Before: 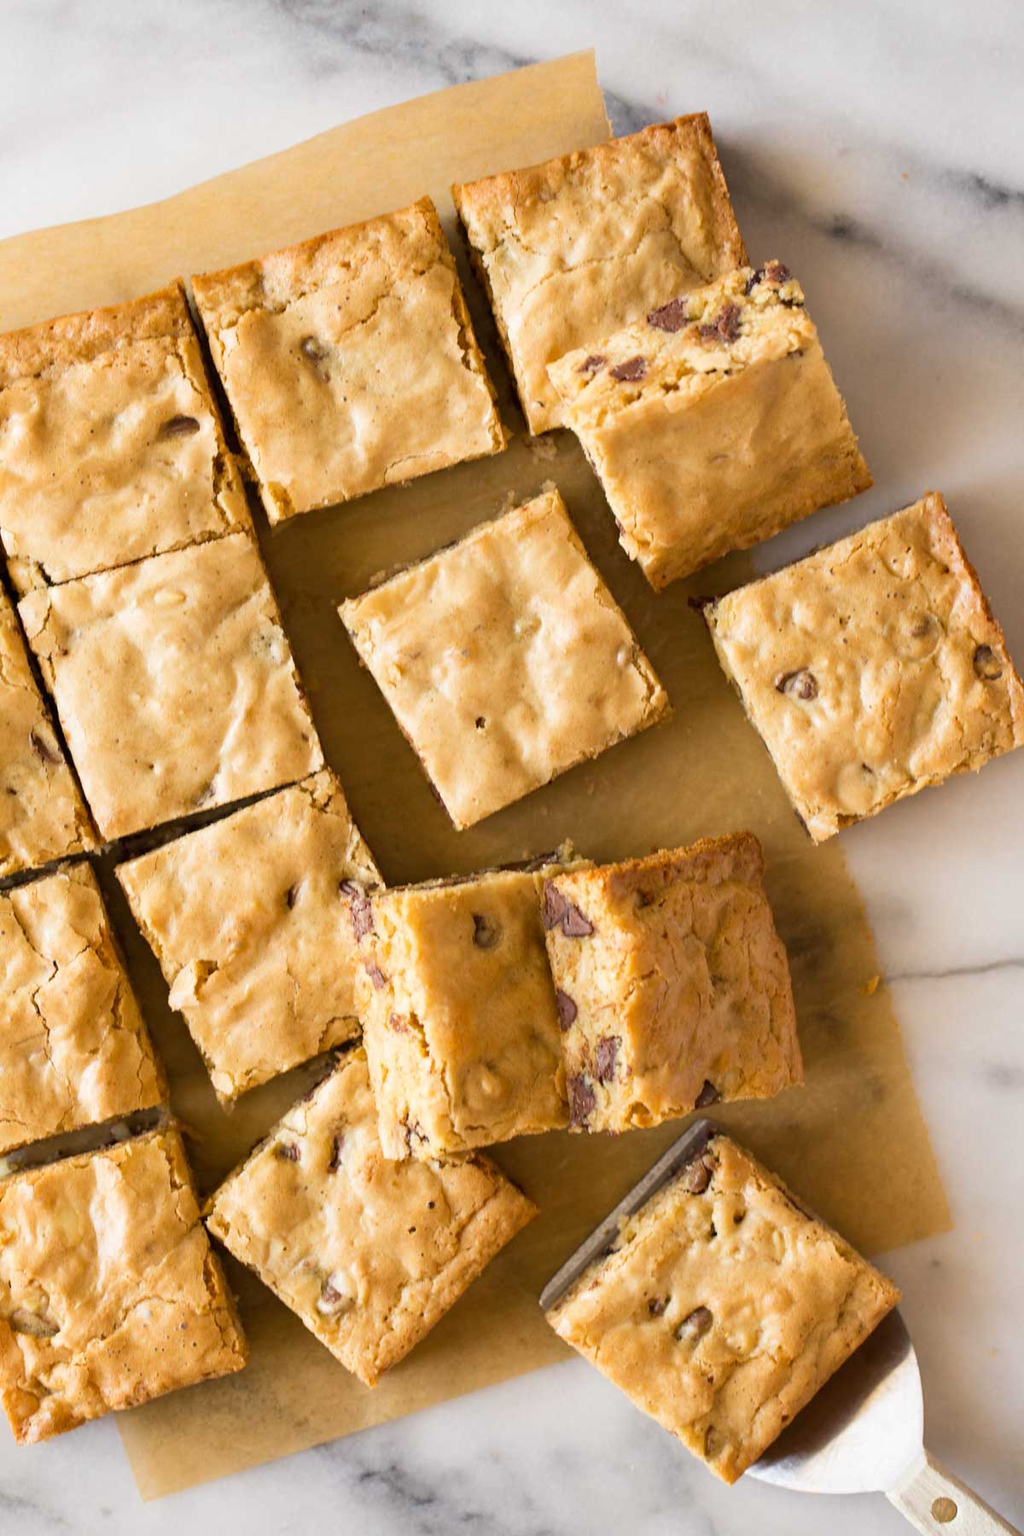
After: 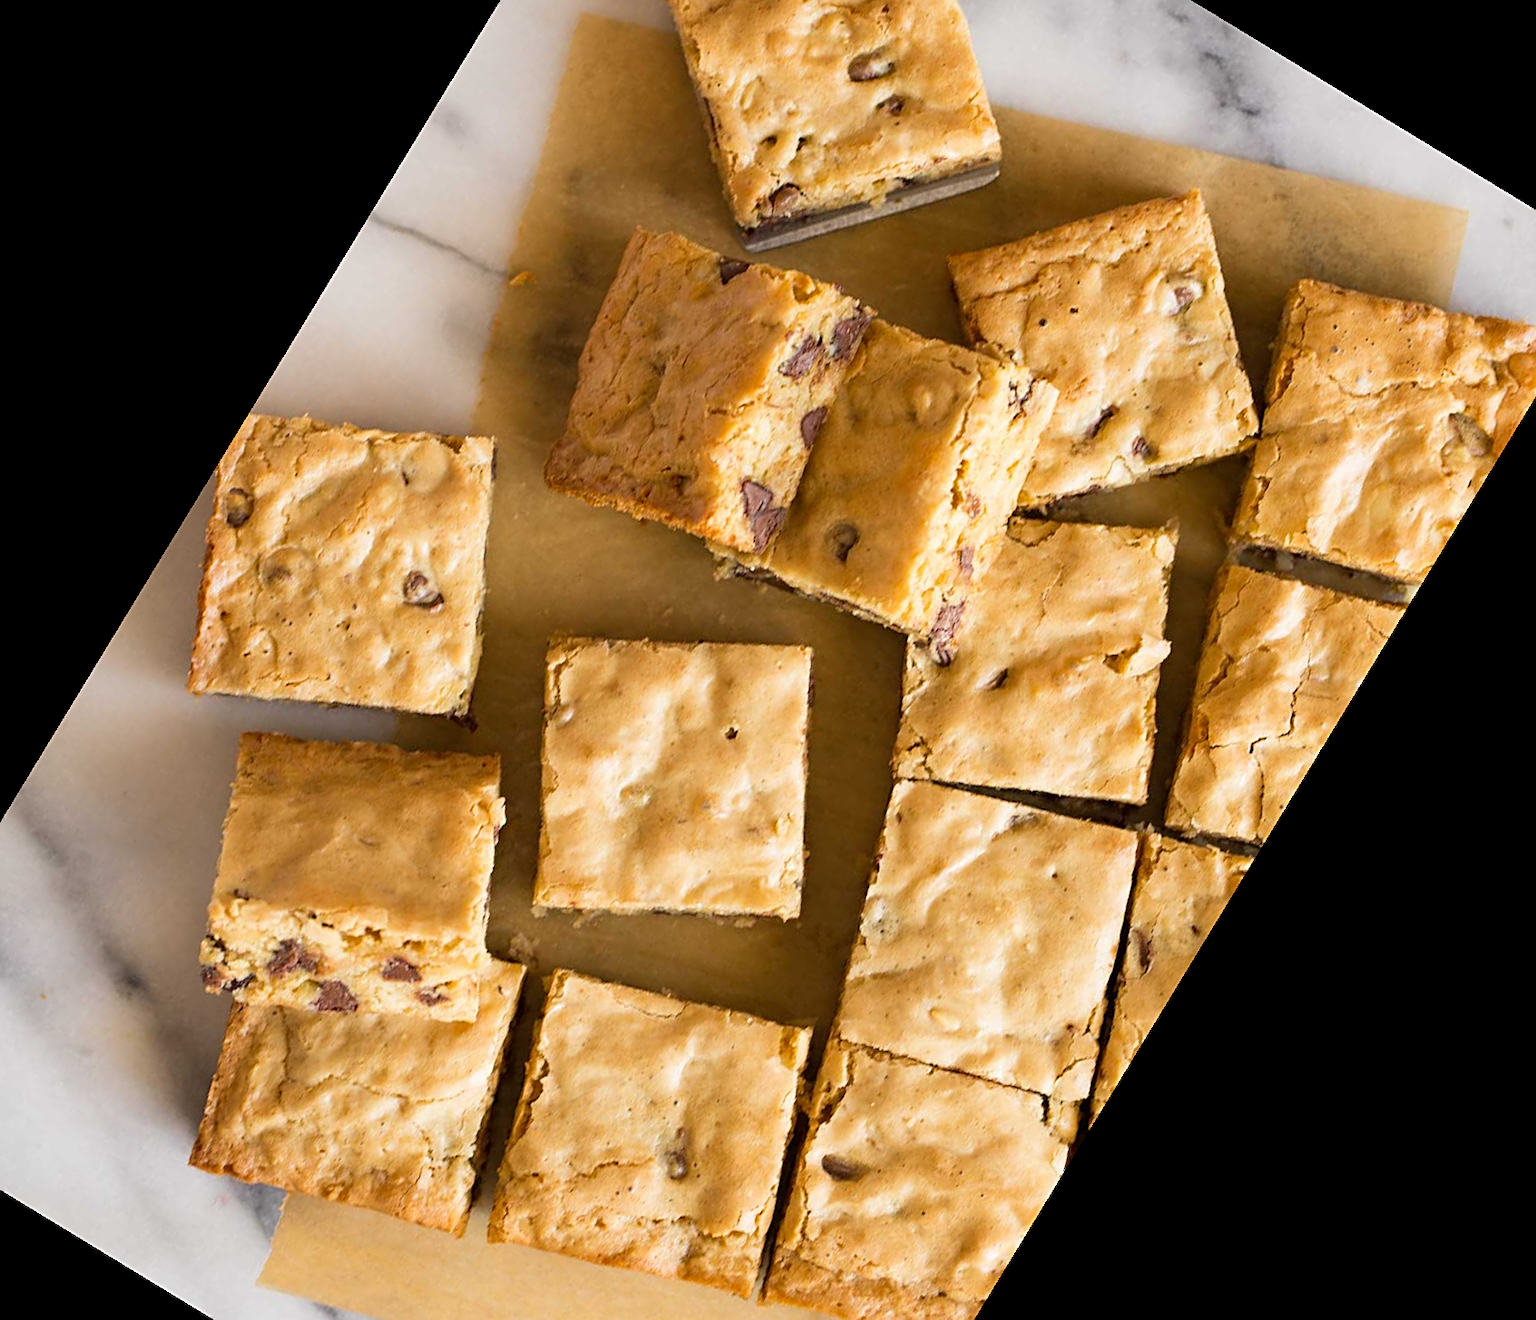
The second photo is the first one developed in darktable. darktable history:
sharpen: on, module defaults
crop and rotate: angle 148.68°, left 9.111%, top 15.603%, right 4.588%, bottom 17.041%
